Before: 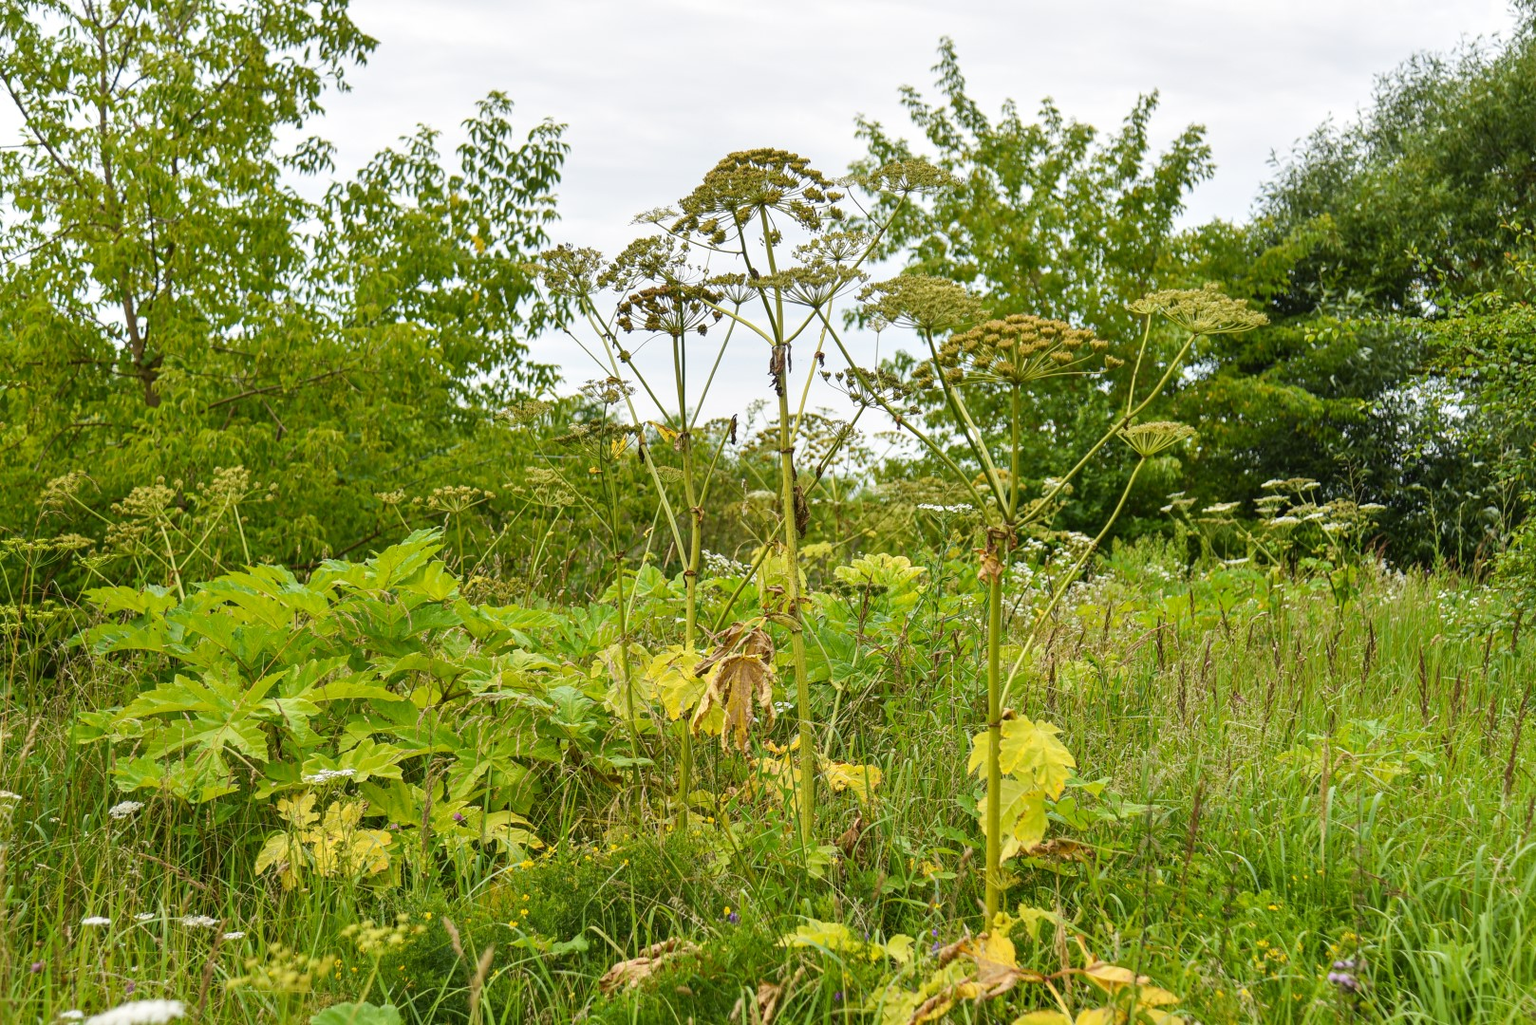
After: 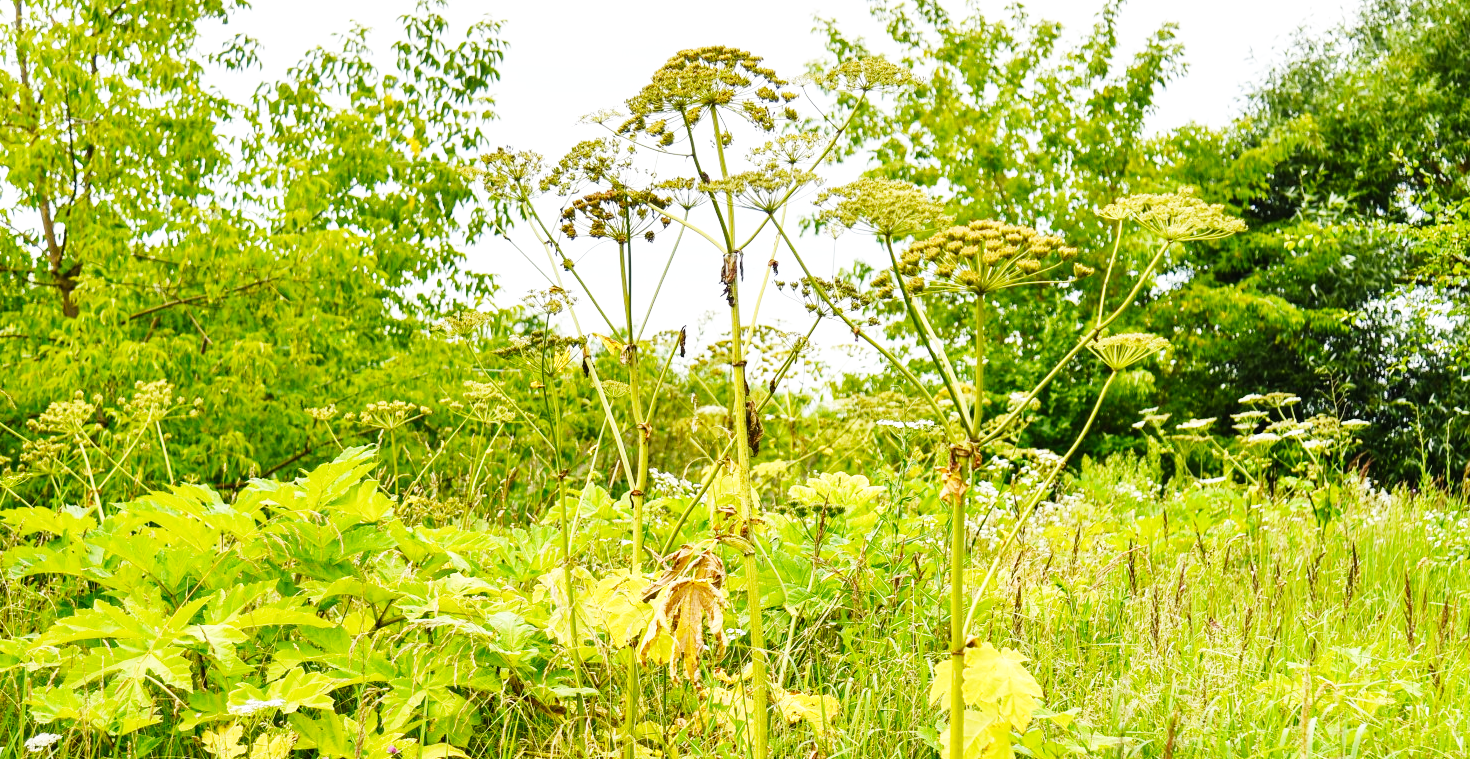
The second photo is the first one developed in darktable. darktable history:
exposure: compensate highlight preservation false
crop: left 5.596%, top 10.314%, right 3.534%, bottom 19.395%
tone equalizer: on, module defaults
base curve: curves: ch0 [(0, 0.003) (0.001, 0.002) (0.006, 0.004) (0.02, 0.022) (0.048, 0.086) (0.094, 0.234) (0.162, 0.431) (0.258, 0.629) (0.385, 0.8) (0.548, 0.918) (0.751, 0.988) (1, 1)], preserve colors none
